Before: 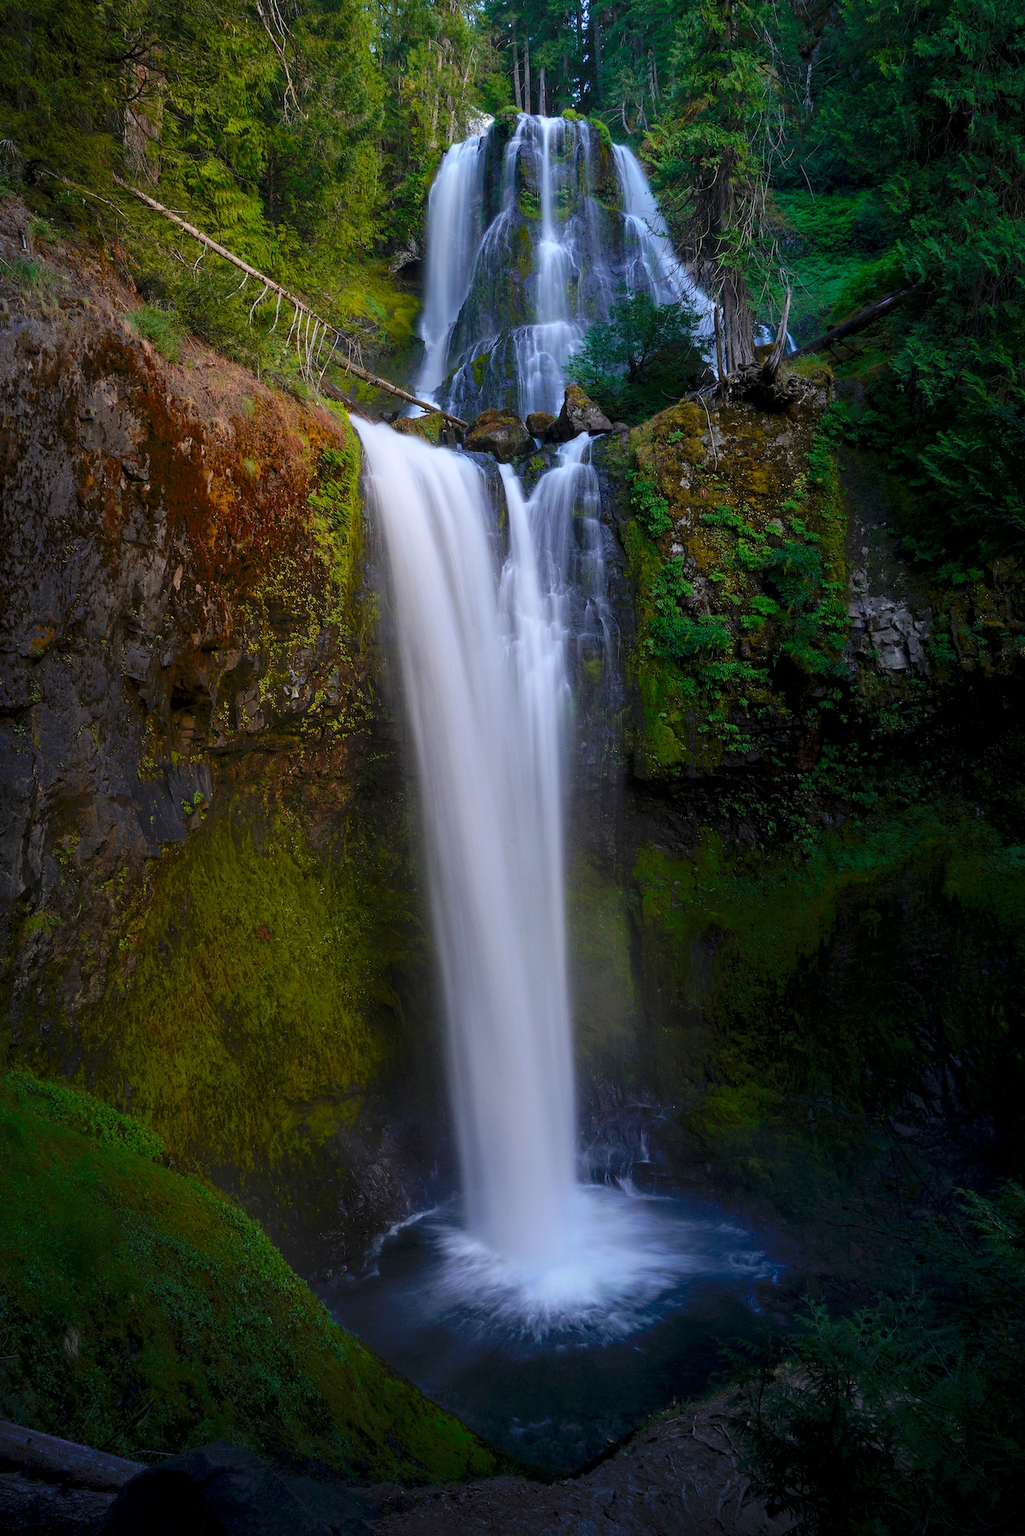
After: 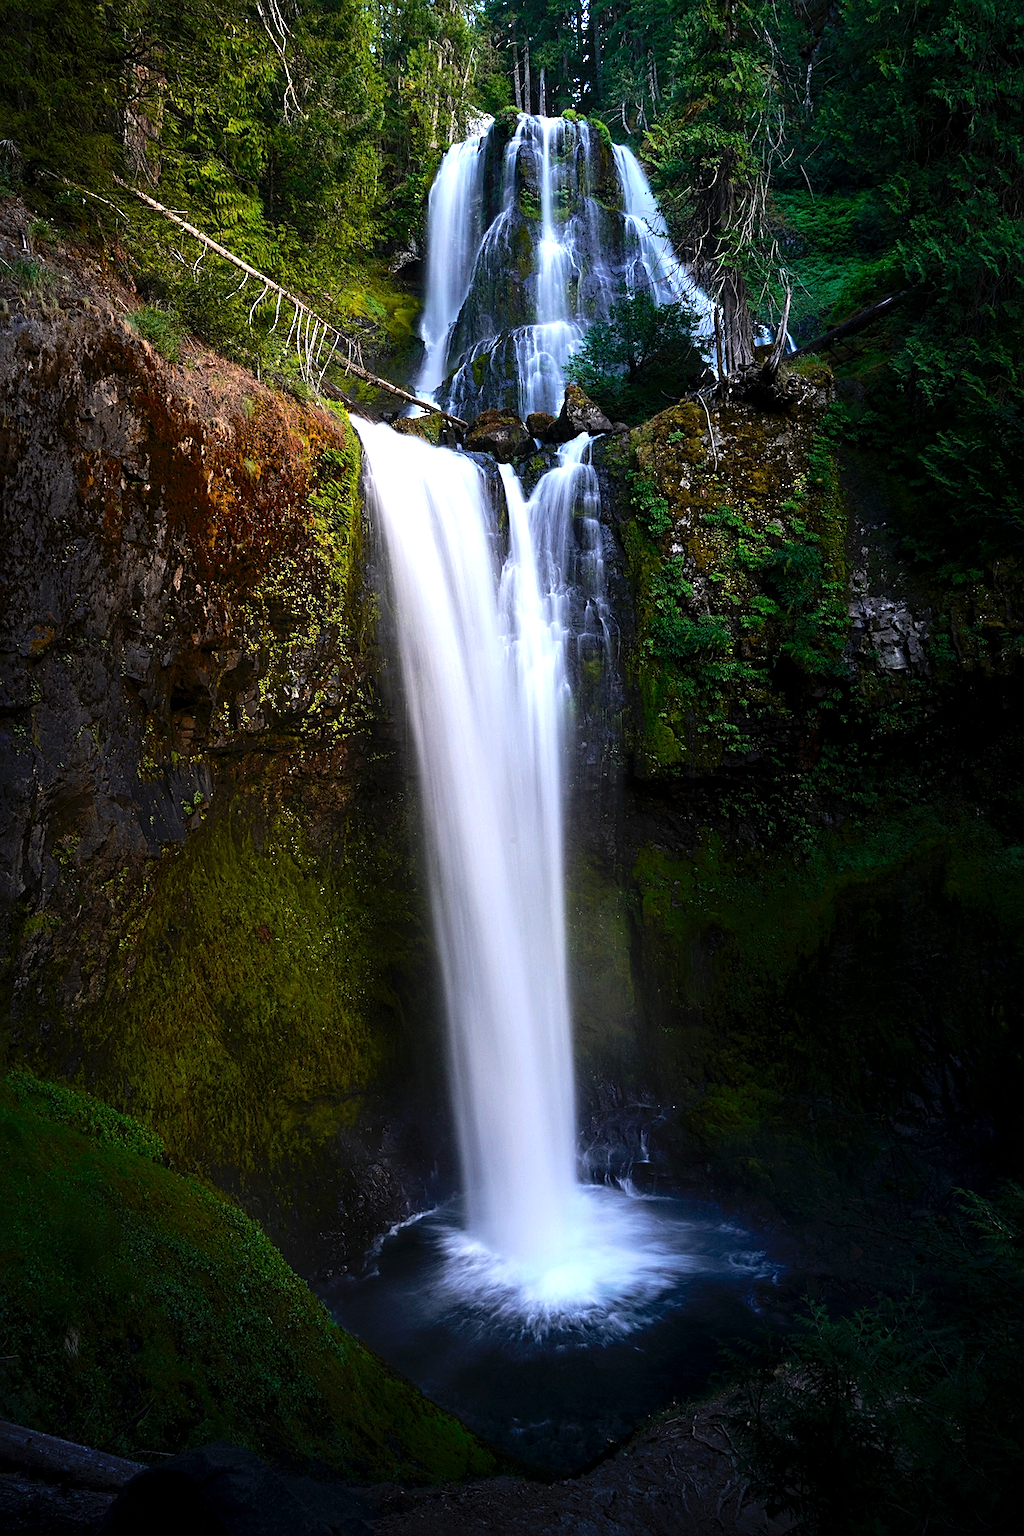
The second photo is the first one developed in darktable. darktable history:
tone equalizer: -8 EV -1.08 EV, -7 EV -1.01 EV, -6 EV -0.854 EV, -5 EV -0.58 EV, -3 EV 0.565 EV, -2 EV 0.871 EV, -1 EV 1.01 EV, +0 EV 1.08 EV, edges refinement/feathering 500, mask exposure compensation -1.57 EV, preserve details no
sharpen: on, module defaults
contrast equalizer: y [[0.5 ×6], [0.5 ×6], [0.5, 0.5, 0.501, 0.545, 0.707, 0.863], [0 ×6], [0 ×6]]
